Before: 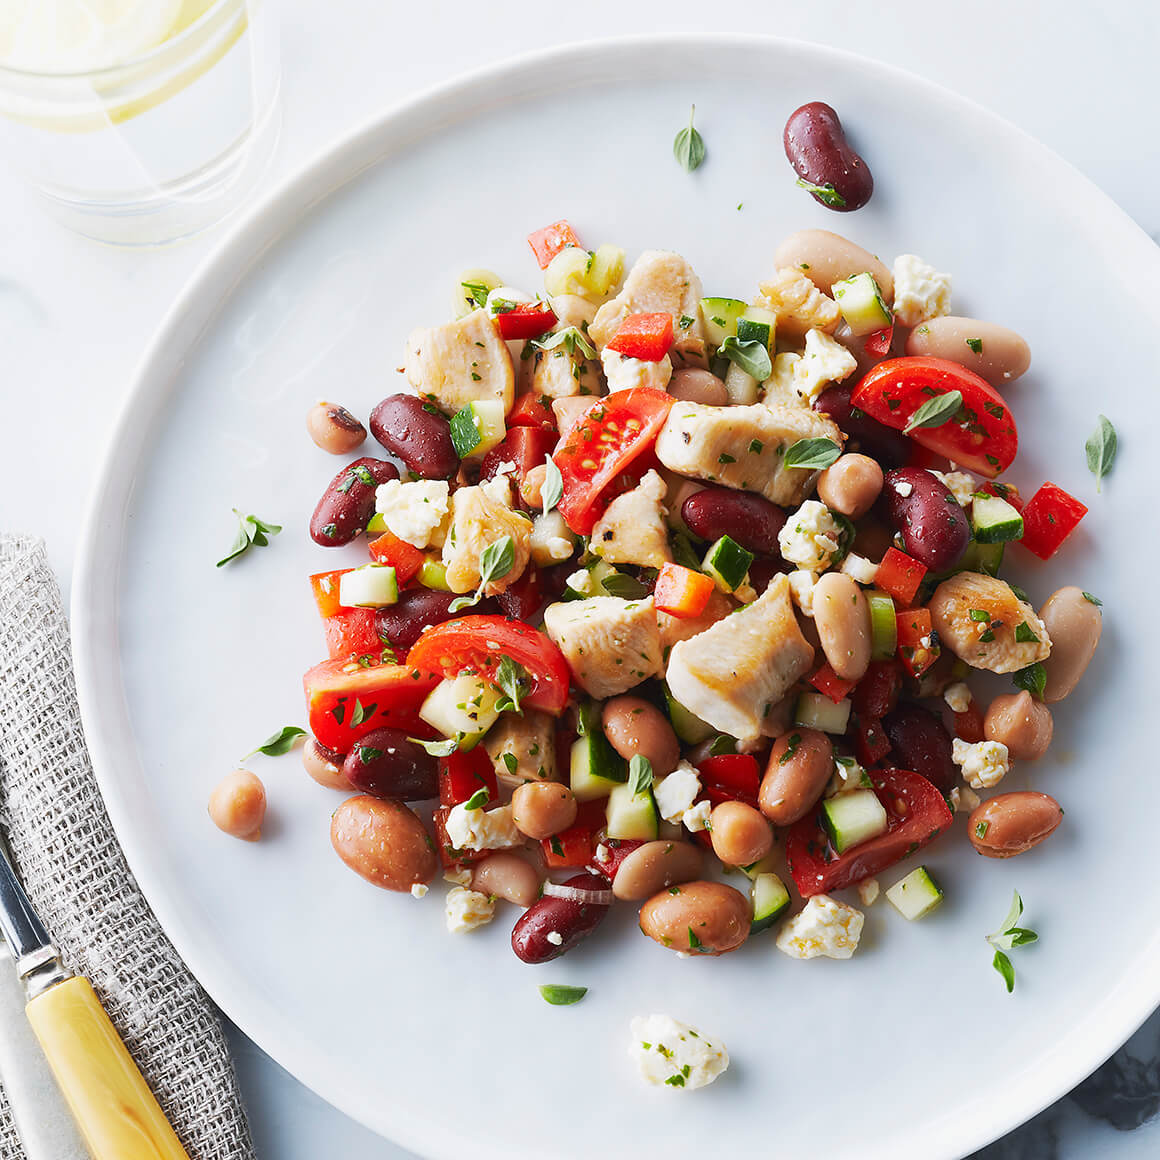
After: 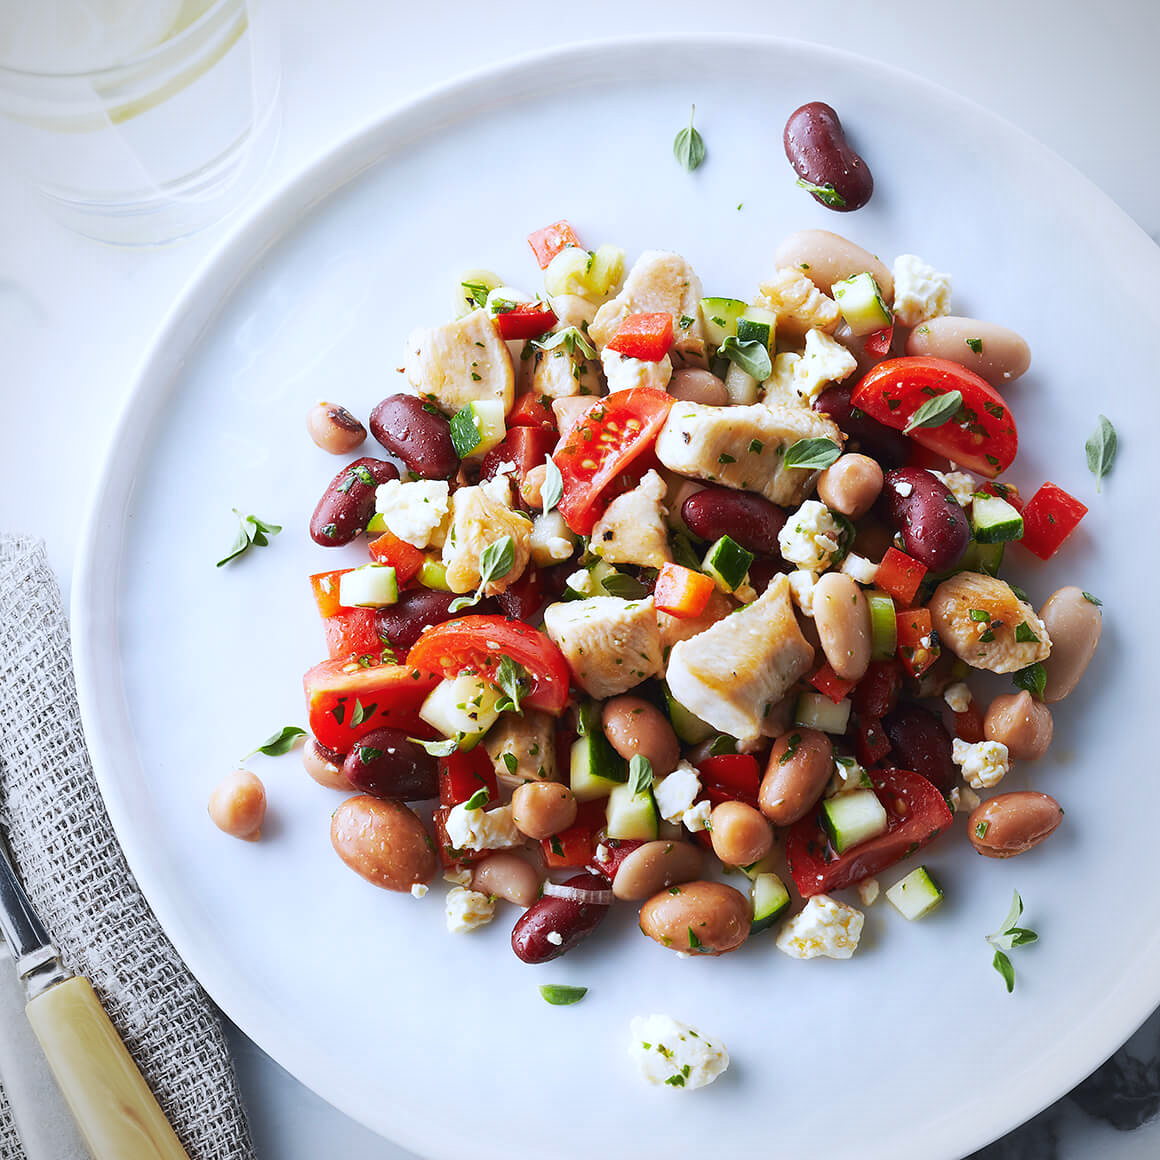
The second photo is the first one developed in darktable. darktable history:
white balance: red 0.954, blue 1.079
vignetting: fall-off radius 60.65%
color balance rgb: shadows lift › luminance -10%, highlights gain › luminance 10%, saturation formula JzAzBz (2021)
